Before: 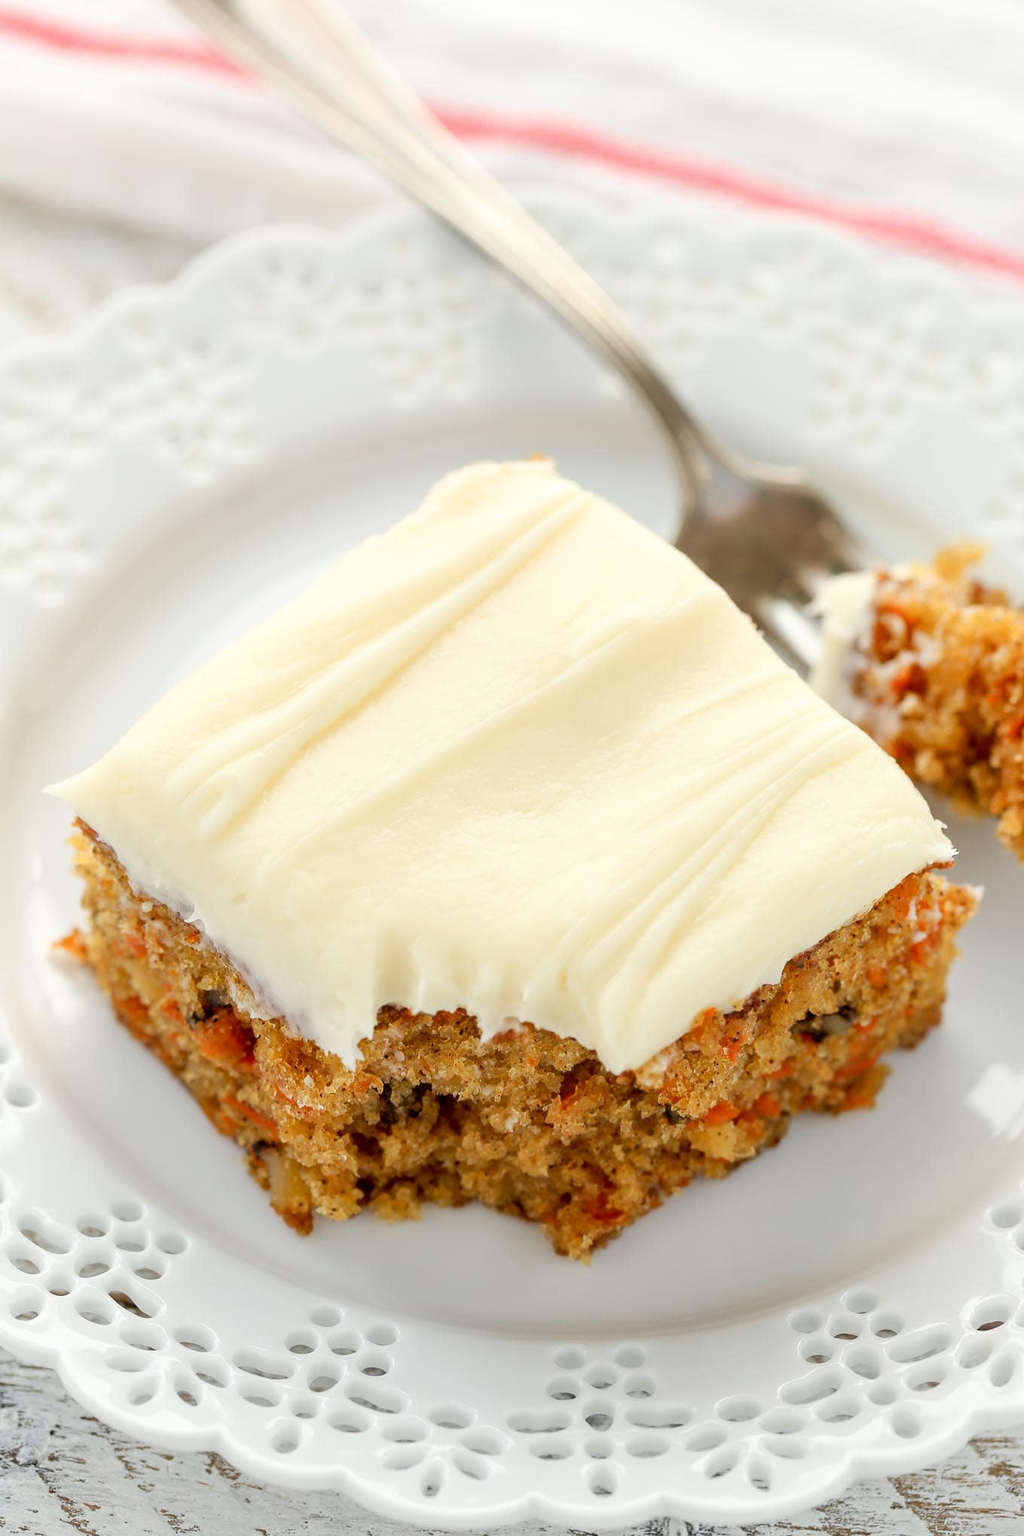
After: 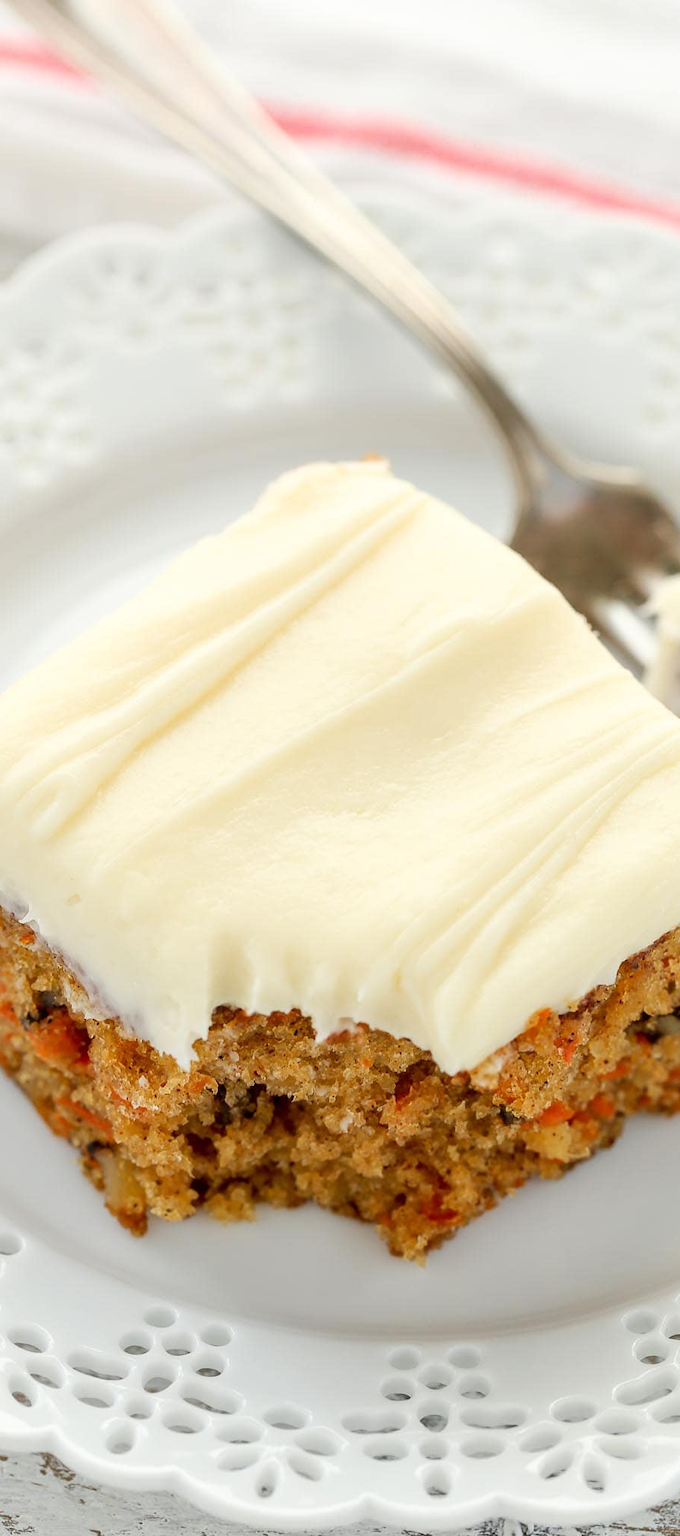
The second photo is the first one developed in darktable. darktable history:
crop and rotate: left 16.227%, right 17.266%
